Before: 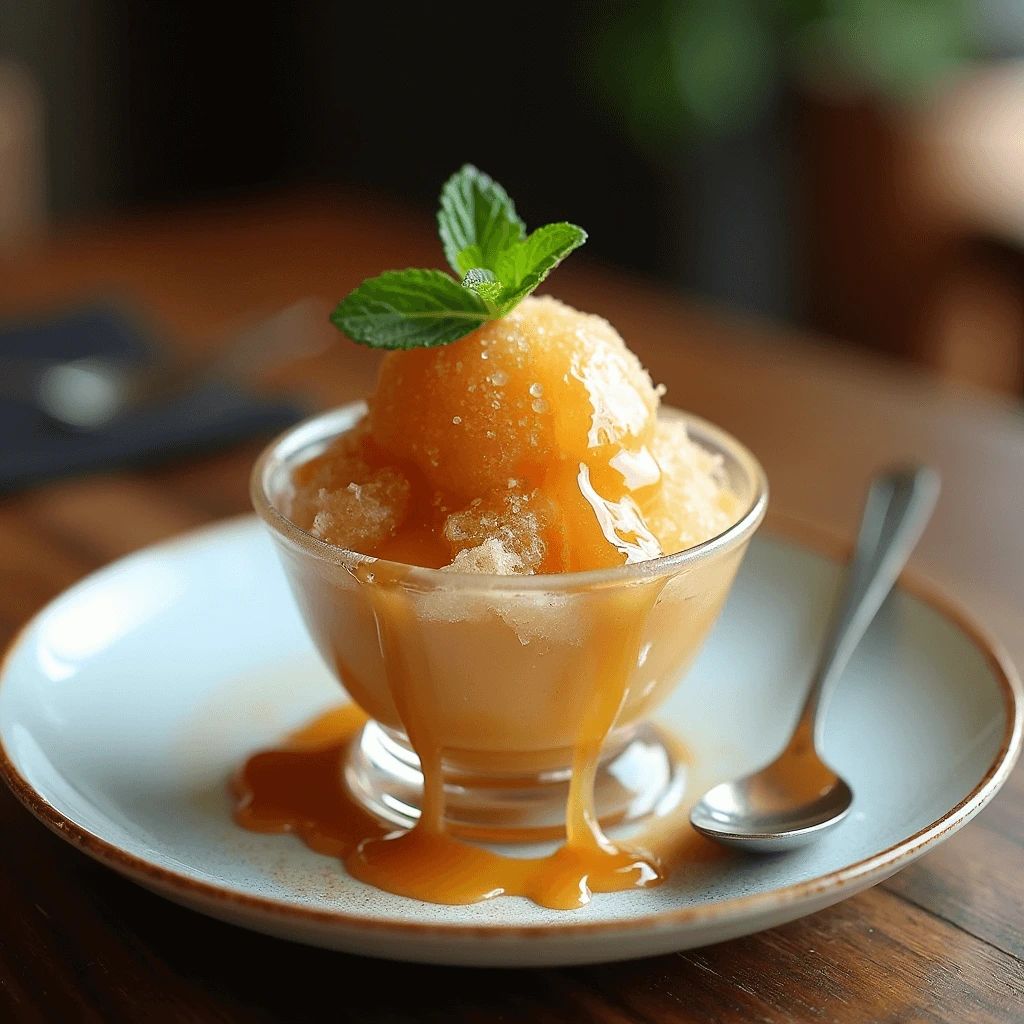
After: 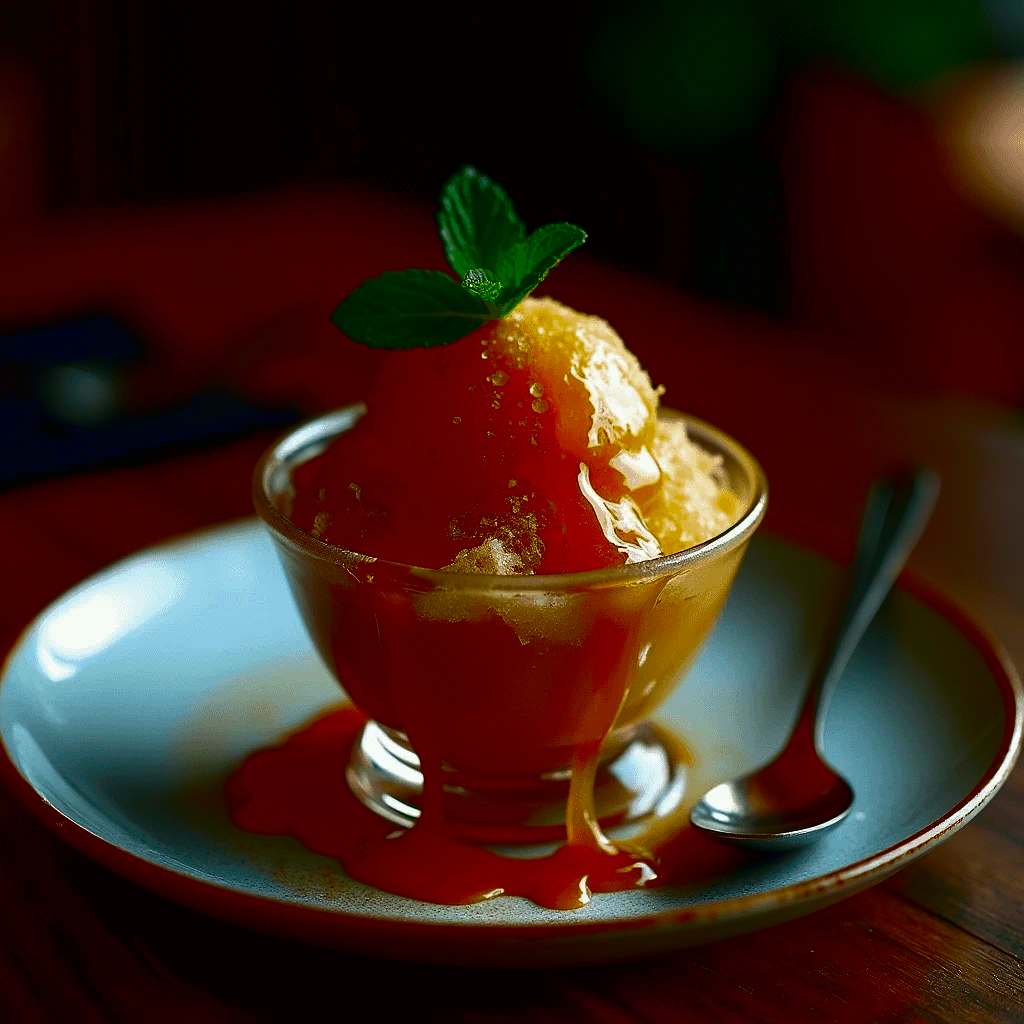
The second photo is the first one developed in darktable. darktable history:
contrast brightness saturation: brightness -0.989, saturation 0.987
